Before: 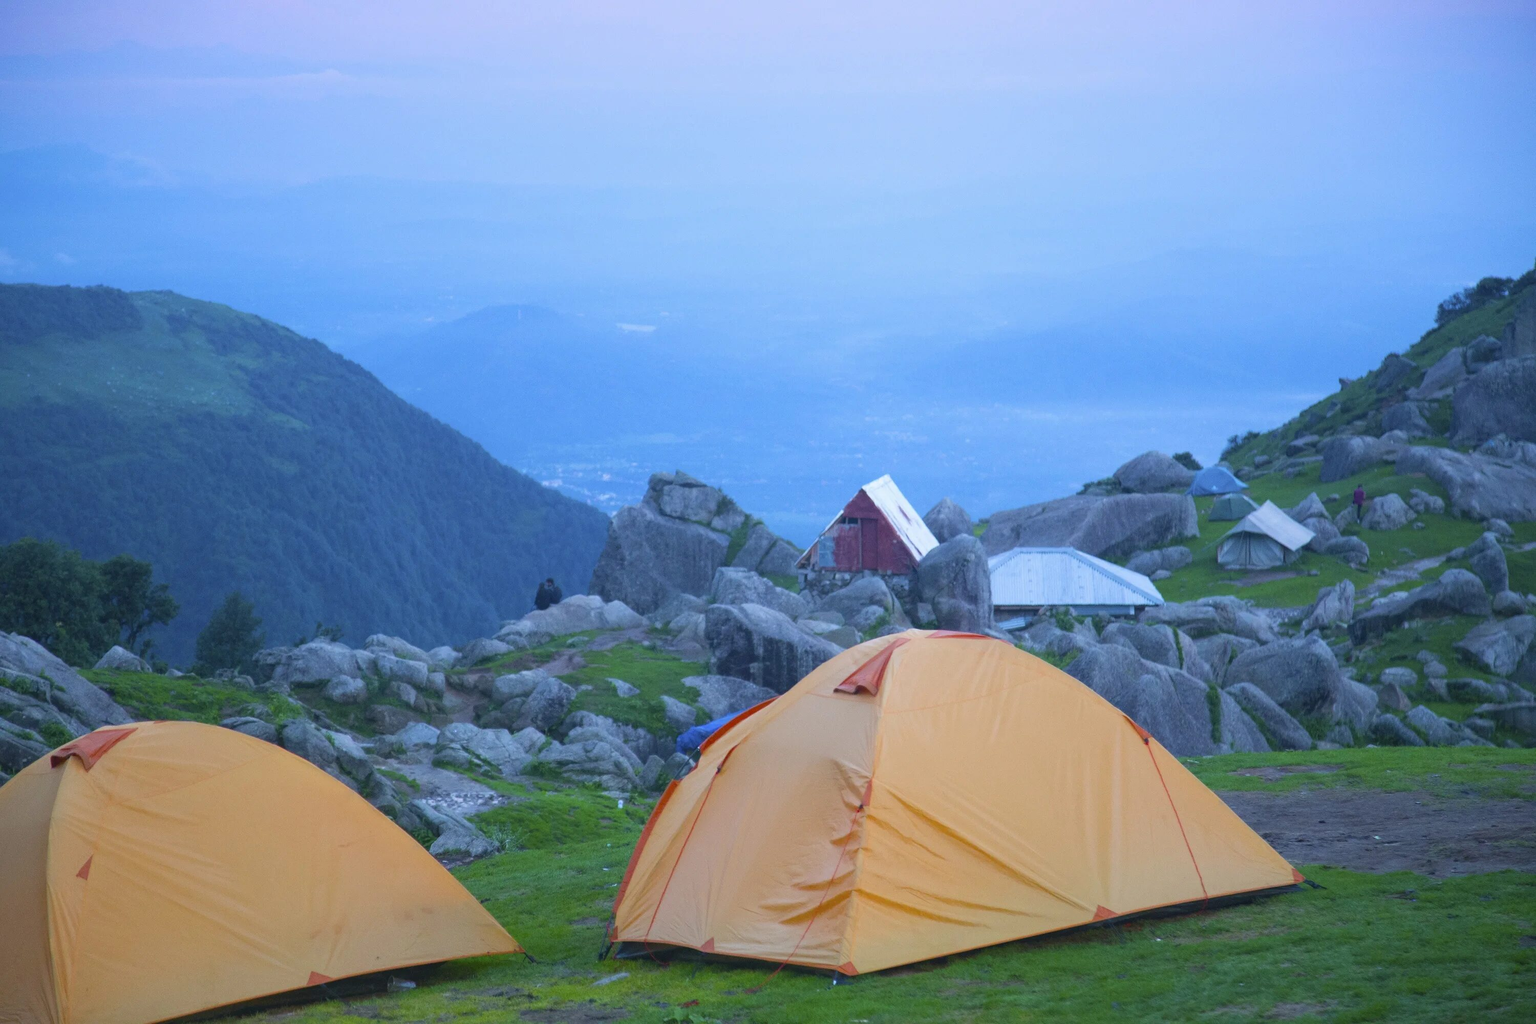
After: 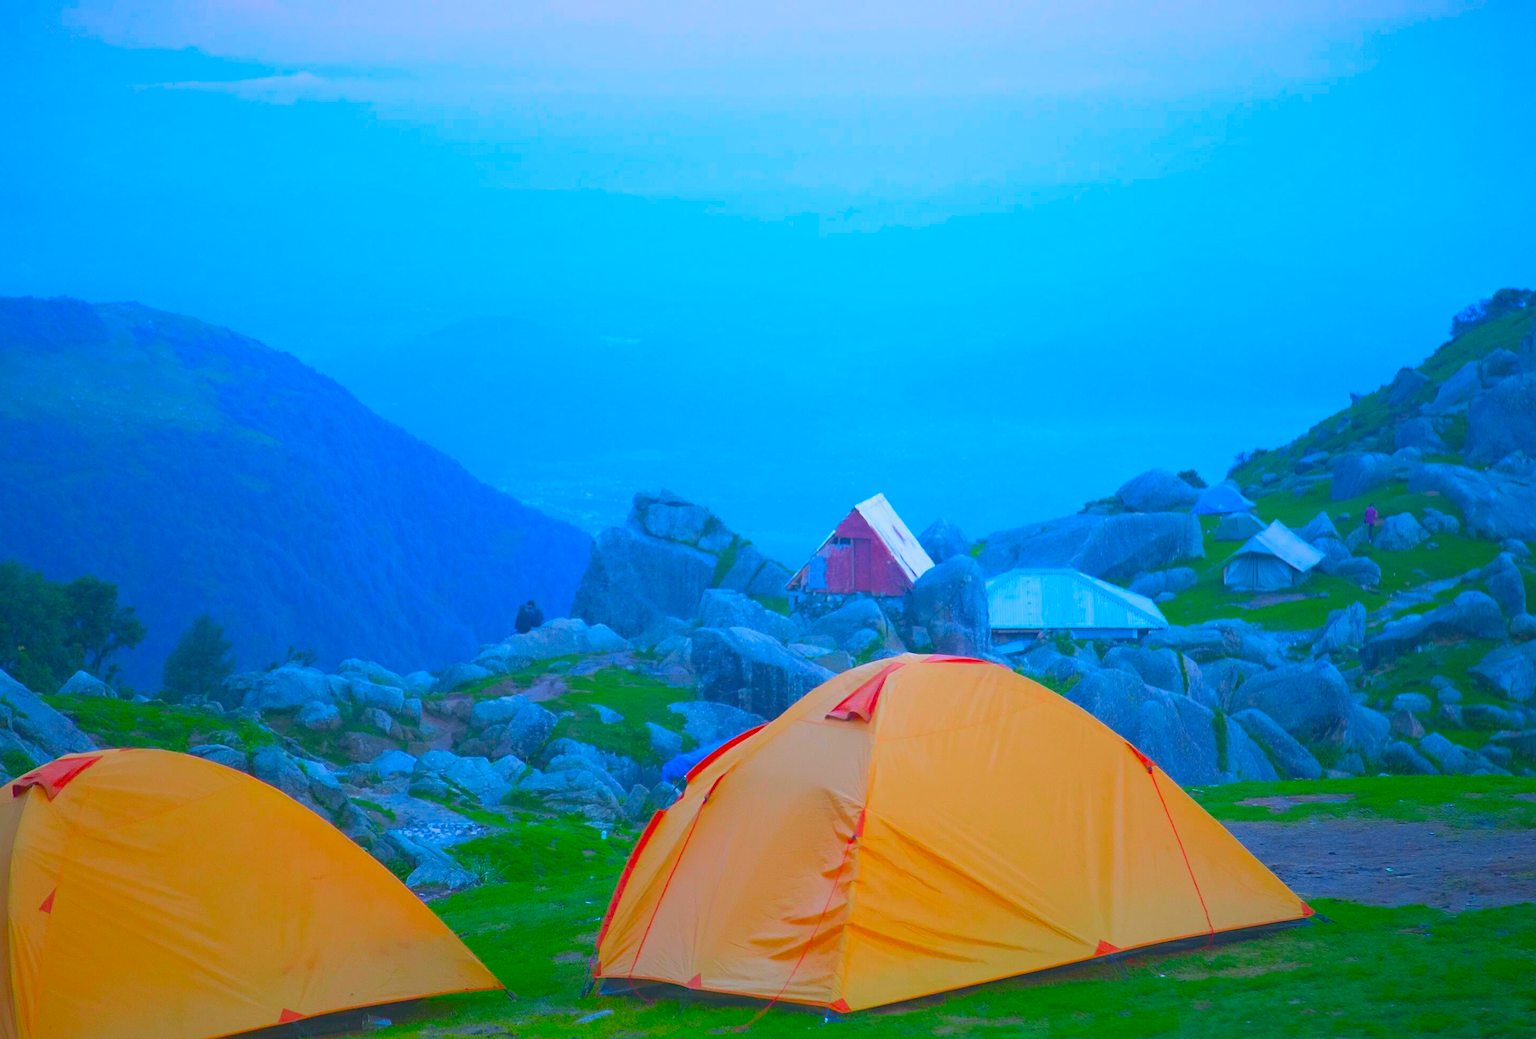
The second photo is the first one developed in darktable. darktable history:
color correction: saturation 2.15
crop and rotate: left 2.536%, right 1.107%, bottom 2.246%
sharpen: on, module defaults
local contrast: detail 70%
